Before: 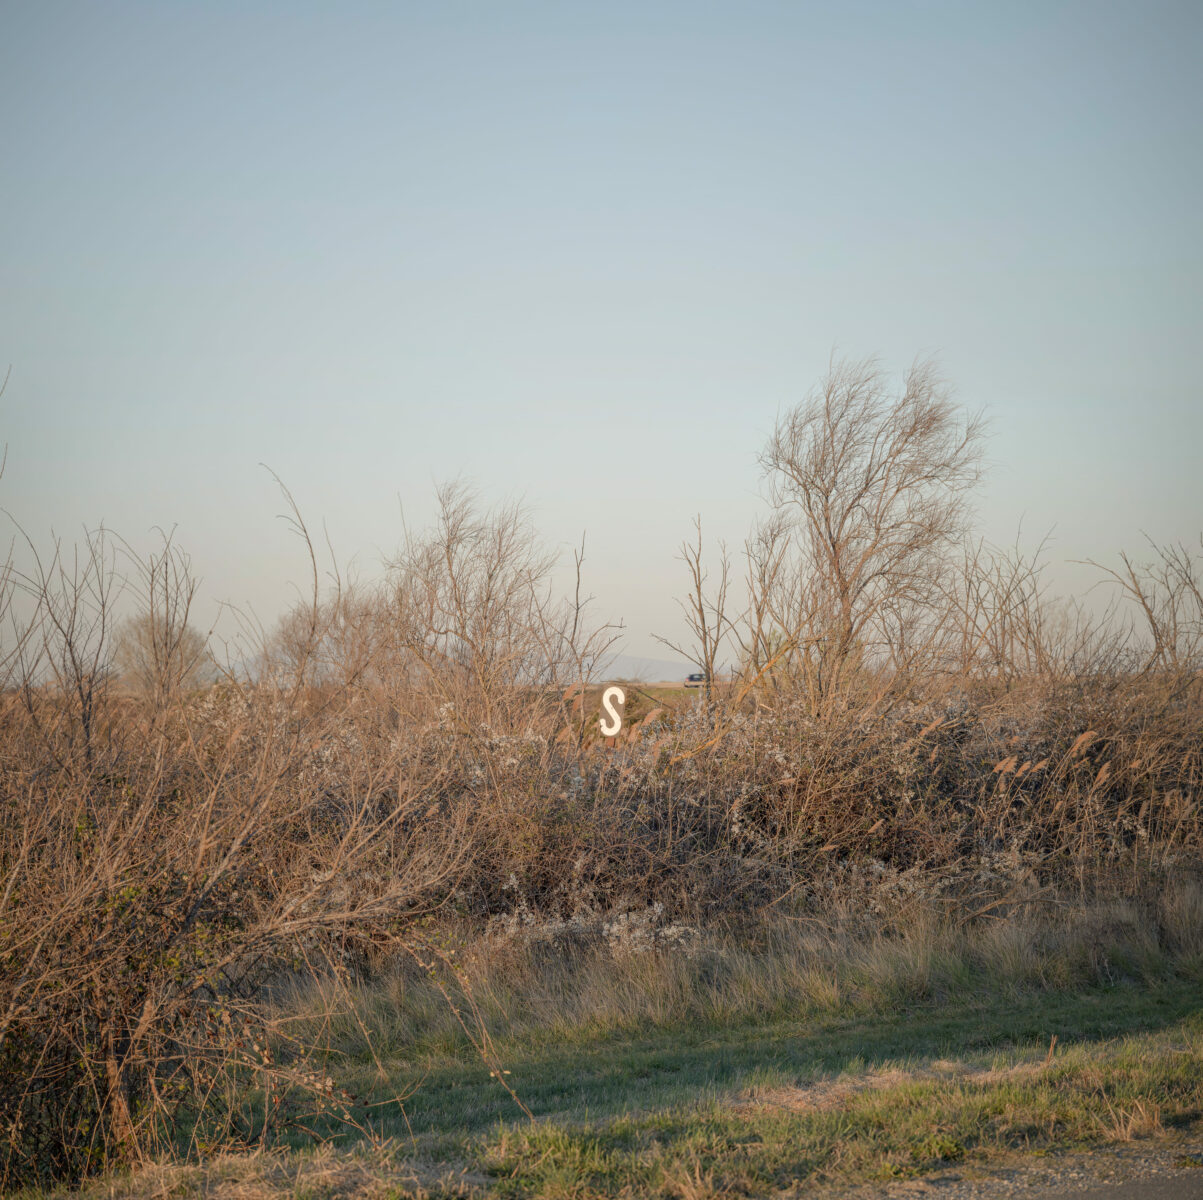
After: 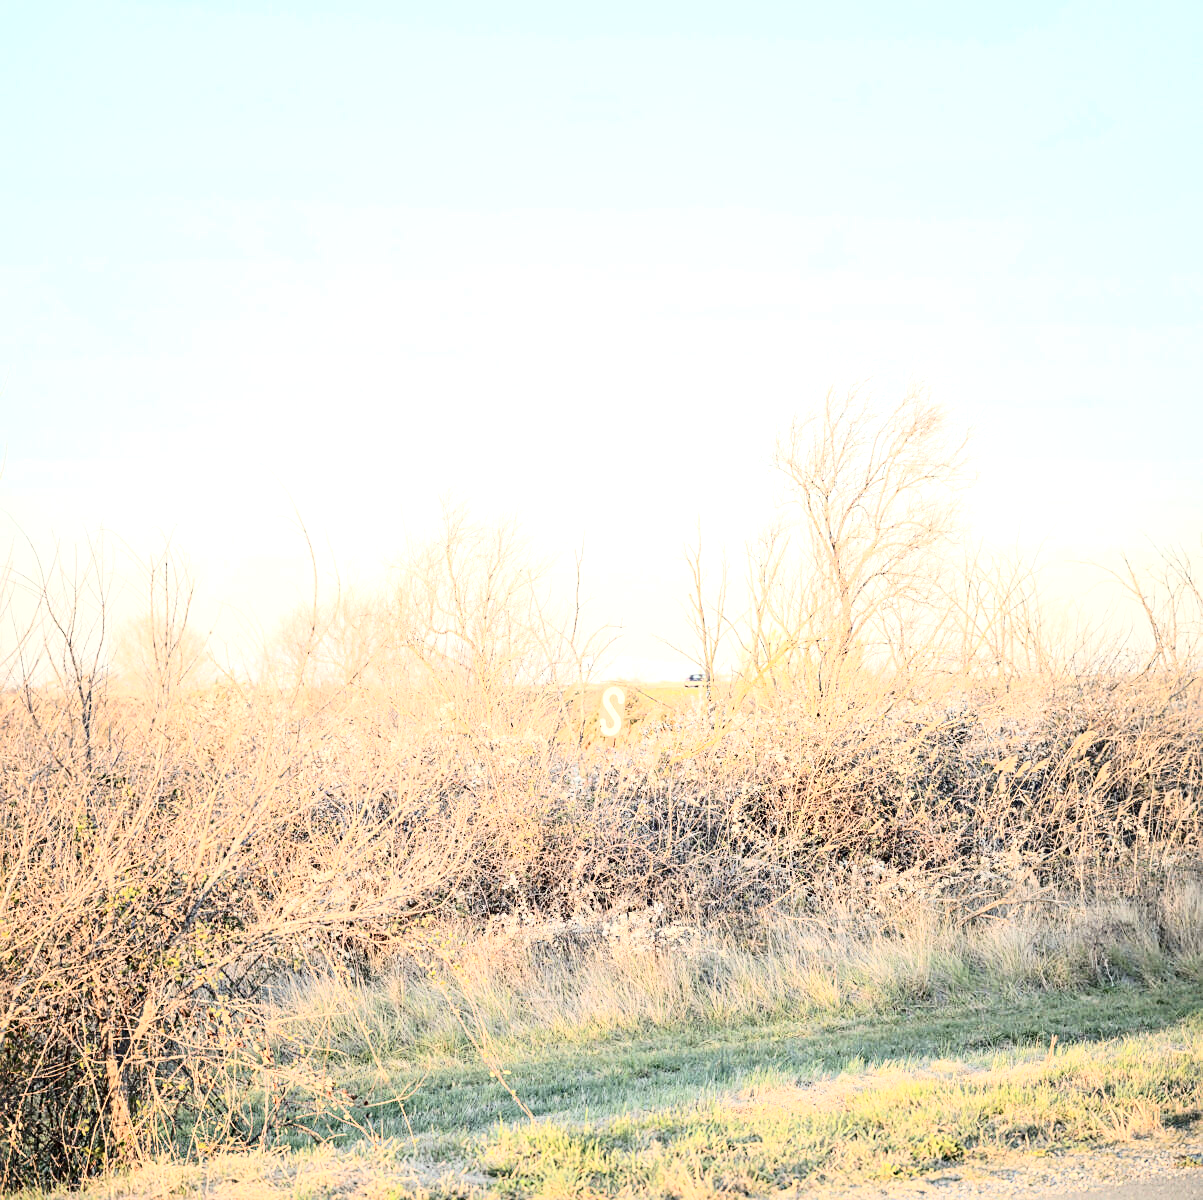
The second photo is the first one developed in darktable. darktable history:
exposure: exposure 1.509 EV, compensate highlight preservation false
sharpen: on, module defaults
tone curve: curves: ch0 [(0, 0) (0.003, 0.003) (0.011, 0.013) (0.025, 0.029) (0.044, 0.052) (0.069, 0.082) (0.1, 0.118) (0.136, 0.161) (0.177, 0.21) (0.224, 0.27) (0.277, 0.38) (0.335, 0.49) (0.399, 0.594) (0.468, 0.692) (0.543, 0.794) (0.623, 0.857) (0.709, 0.919) (0.801, 0.955) (0.898, 0.978) (1, 1)], color space Lab, independent channels, preserve colors none
